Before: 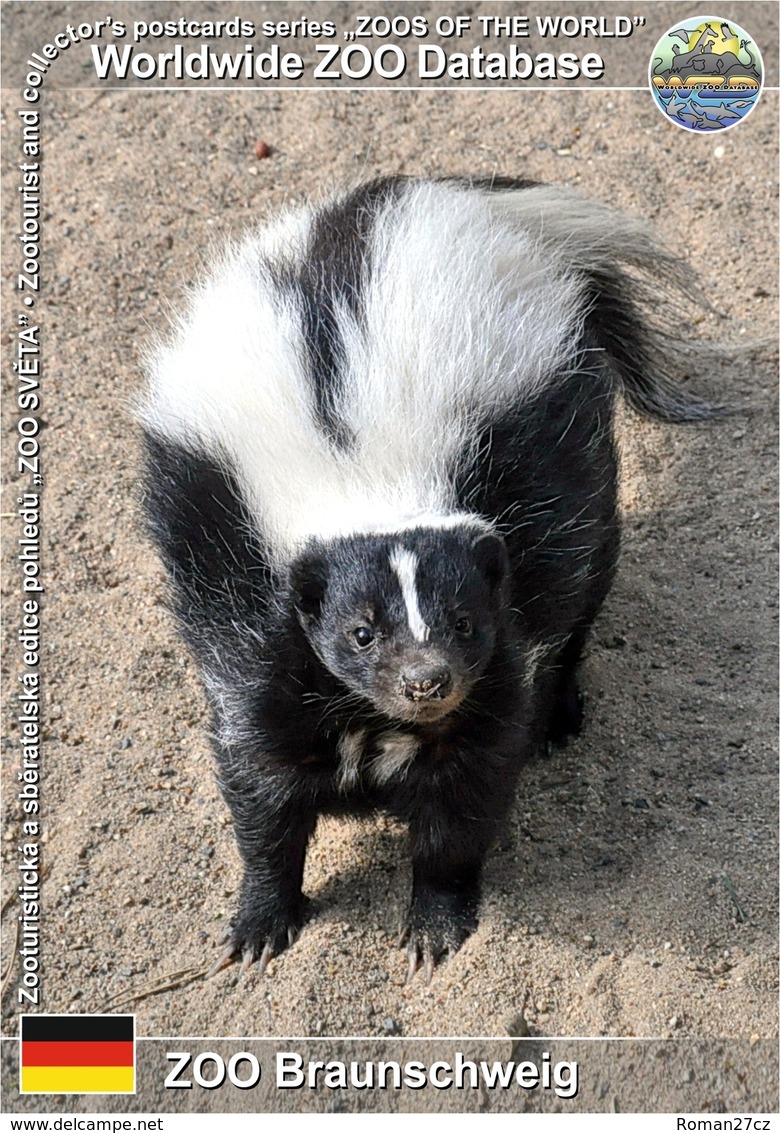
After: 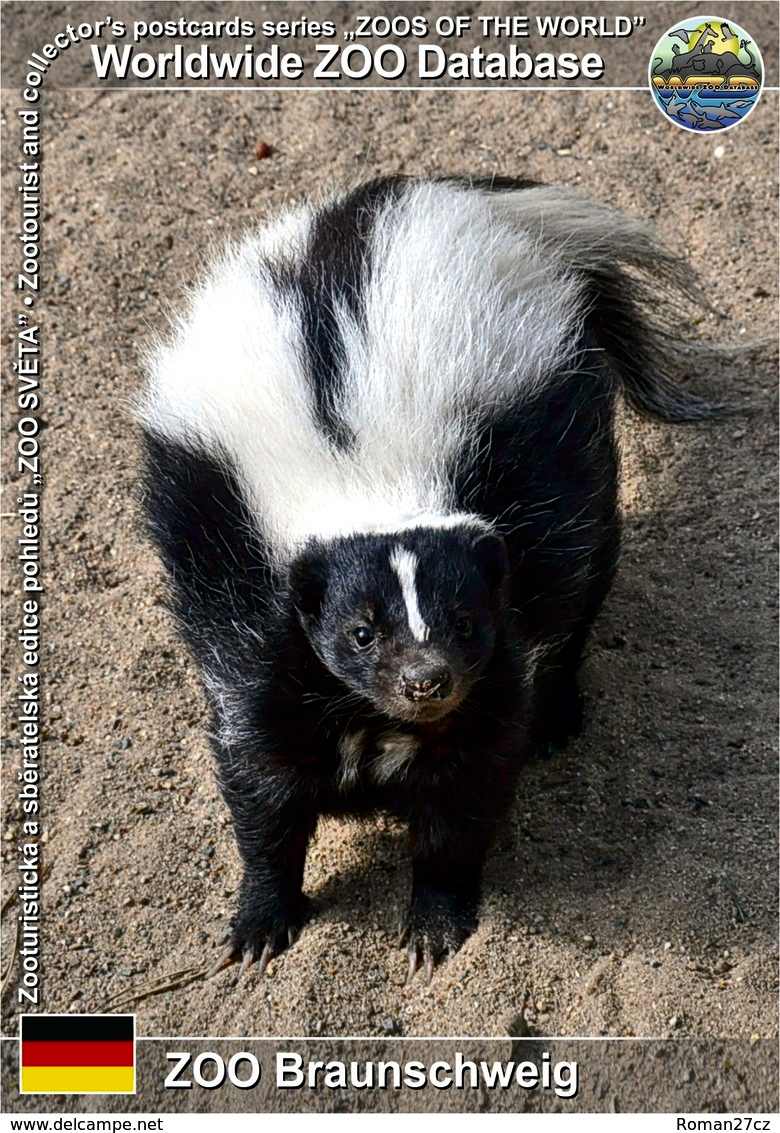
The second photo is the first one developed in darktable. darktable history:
contrast brightness saturation: contrast 0.099, brightness -0.276, saturation 0.14
